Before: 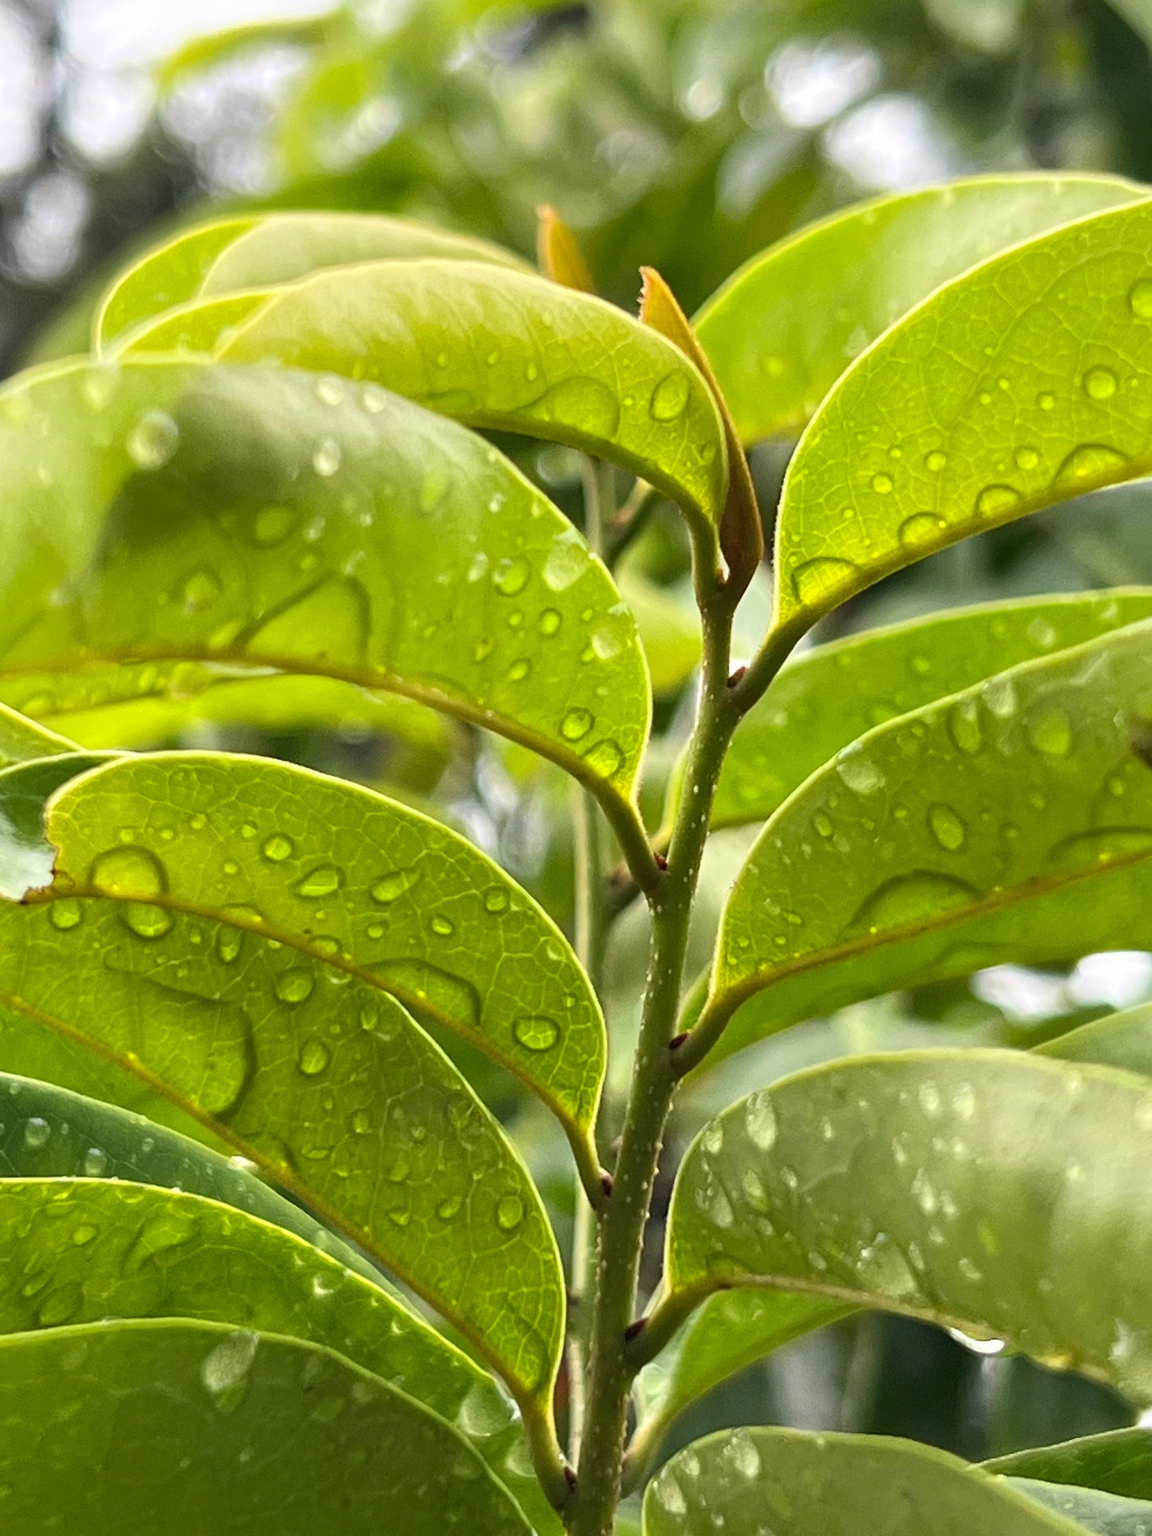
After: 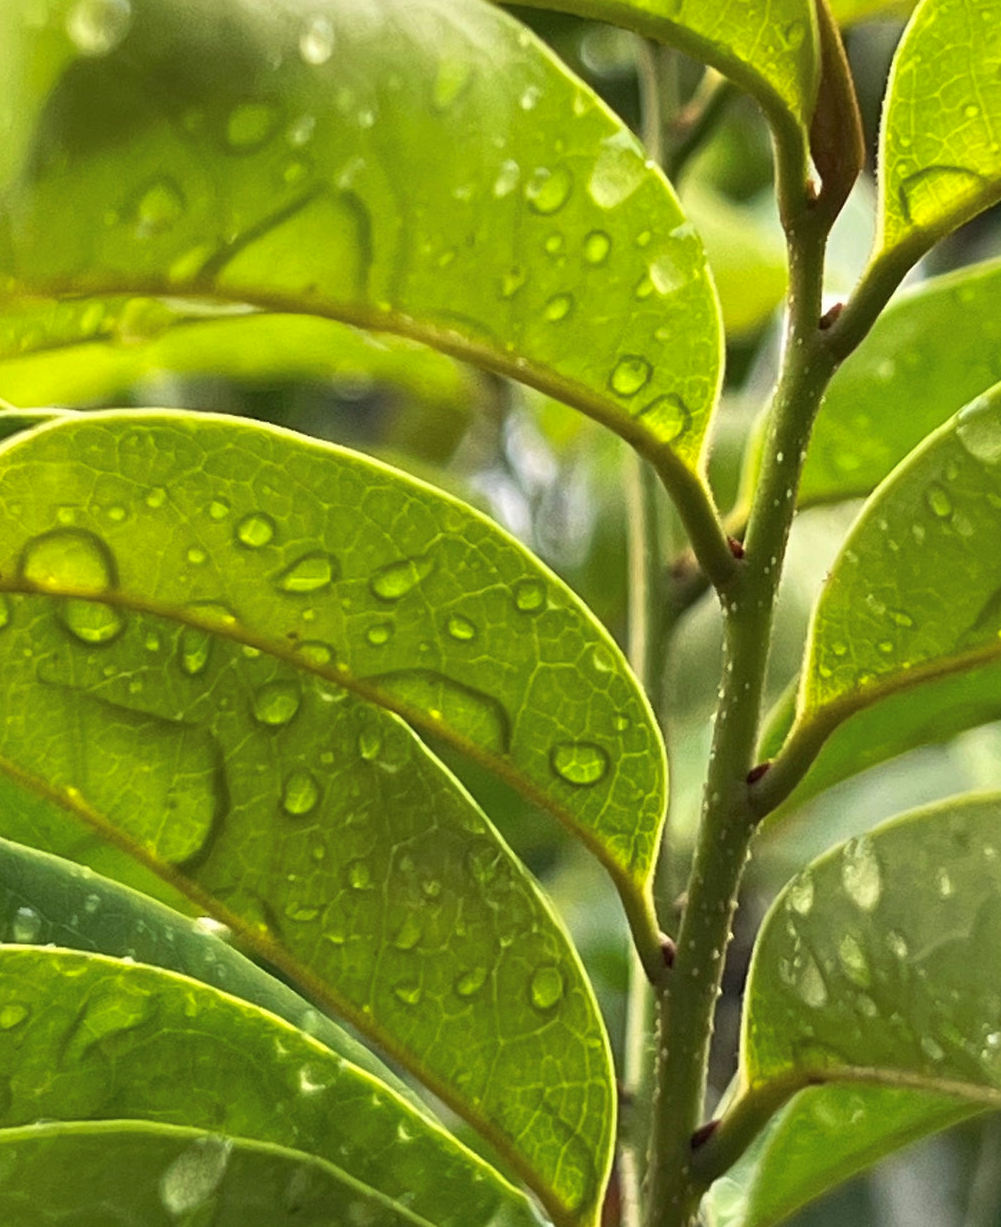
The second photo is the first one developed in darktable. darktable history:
tone curve: curves: ch0 [(0, 0) (0.003, 0.003) (0.011, 0.015) (0.025, 0.031) (0.044, 0.056) (0.069, 0.083) (0.1, 0.113) (0.136, 0.145) (0.177, 0.184) (0.224, 0.225) (0.277, 0.275) (0.335, 0.327) (0.399, 0.385) (0.468, 0.447) (0.543, 0.528) (0.623, 0.611) (0.709, 0.703) (0.801, 0.802) (0.898, 0.902) (1, 1)], preserve colors none
crop: left 6.488%, top 27.668%, right 24.183%, bottom 8.656%
